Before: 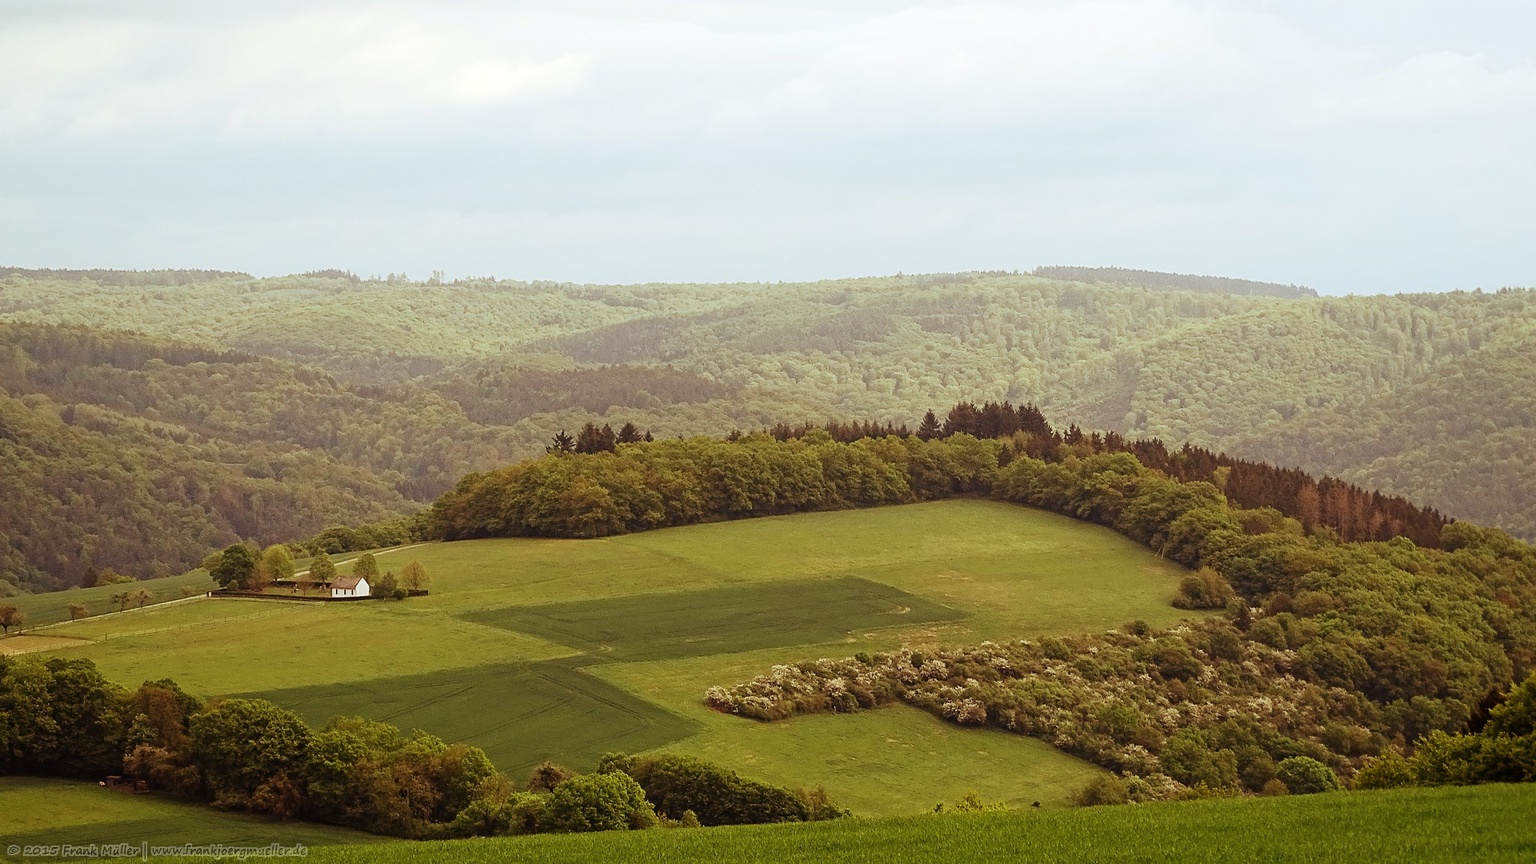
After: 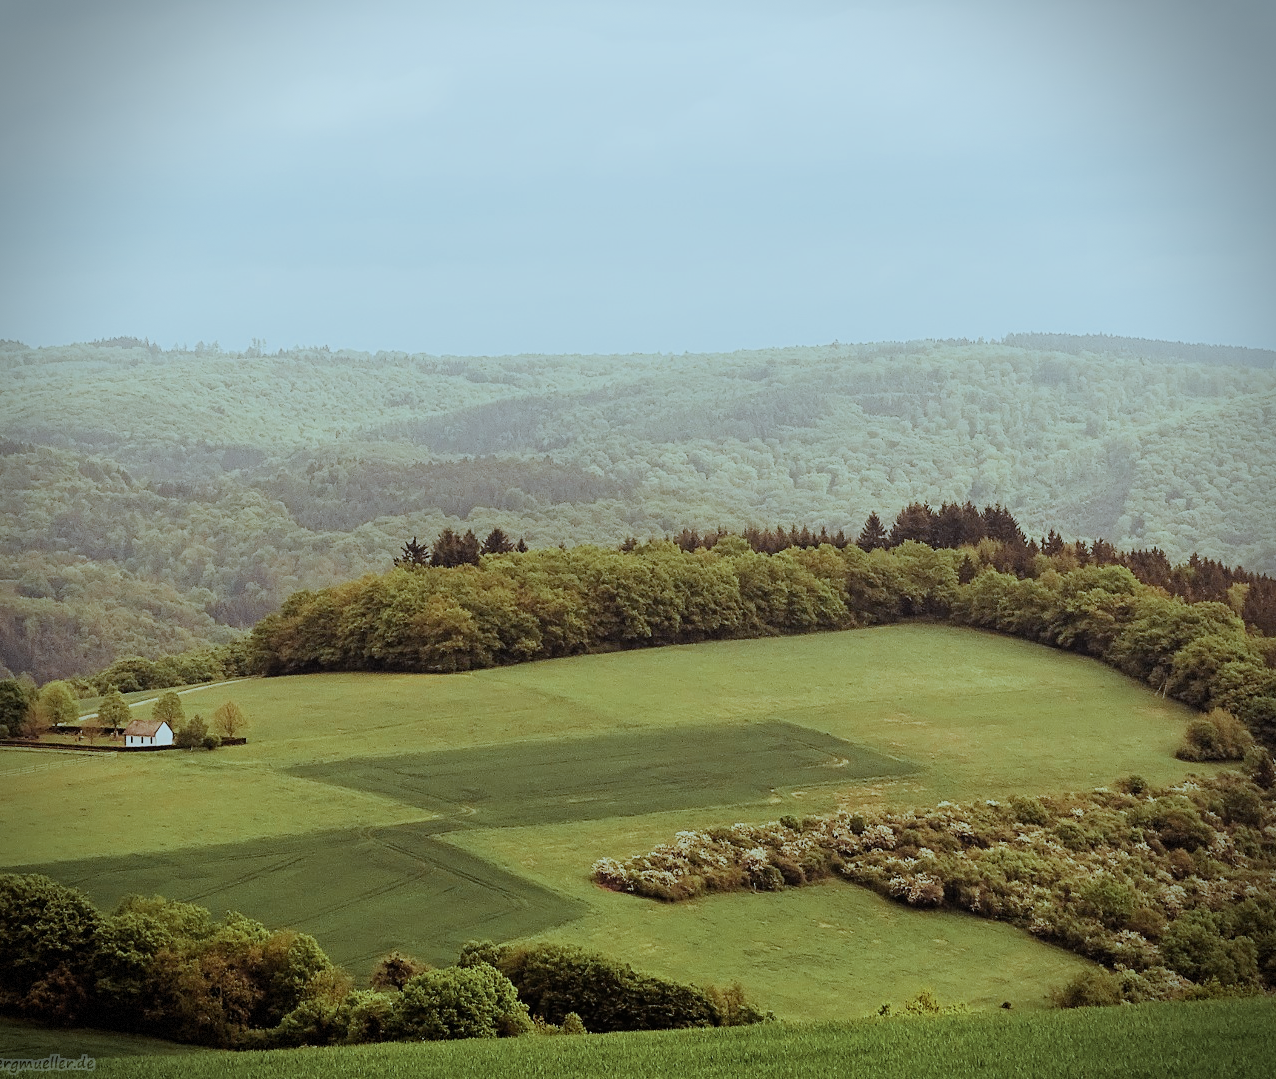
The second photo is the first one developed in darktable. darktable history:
crop and rotate: left 15.097%, right 18.422%
exposure: exposure 0.22 EV, compensate exposure bias true, compensate highlight preservation false
color correction: highlights a* -12.76, highlights b* -17.44, saturation 0.707
color zones: curves: ch0 [(0.224, 0.526) (0.75, 0.5)]; ch1 [(0.055, 0.526) (0.224, 0.761) (0.377, 0.526) (0.75, 0.5)]
filmic rgb: black relative exposure -7.15 EV, white relative exposure 5.35 EV, threshold 2.94 EV, hardness 3.02, enable highlight reconstruction true
vignetting: brightness -0.581, saturation -0.112, dithering 8-bit output, unbound false
